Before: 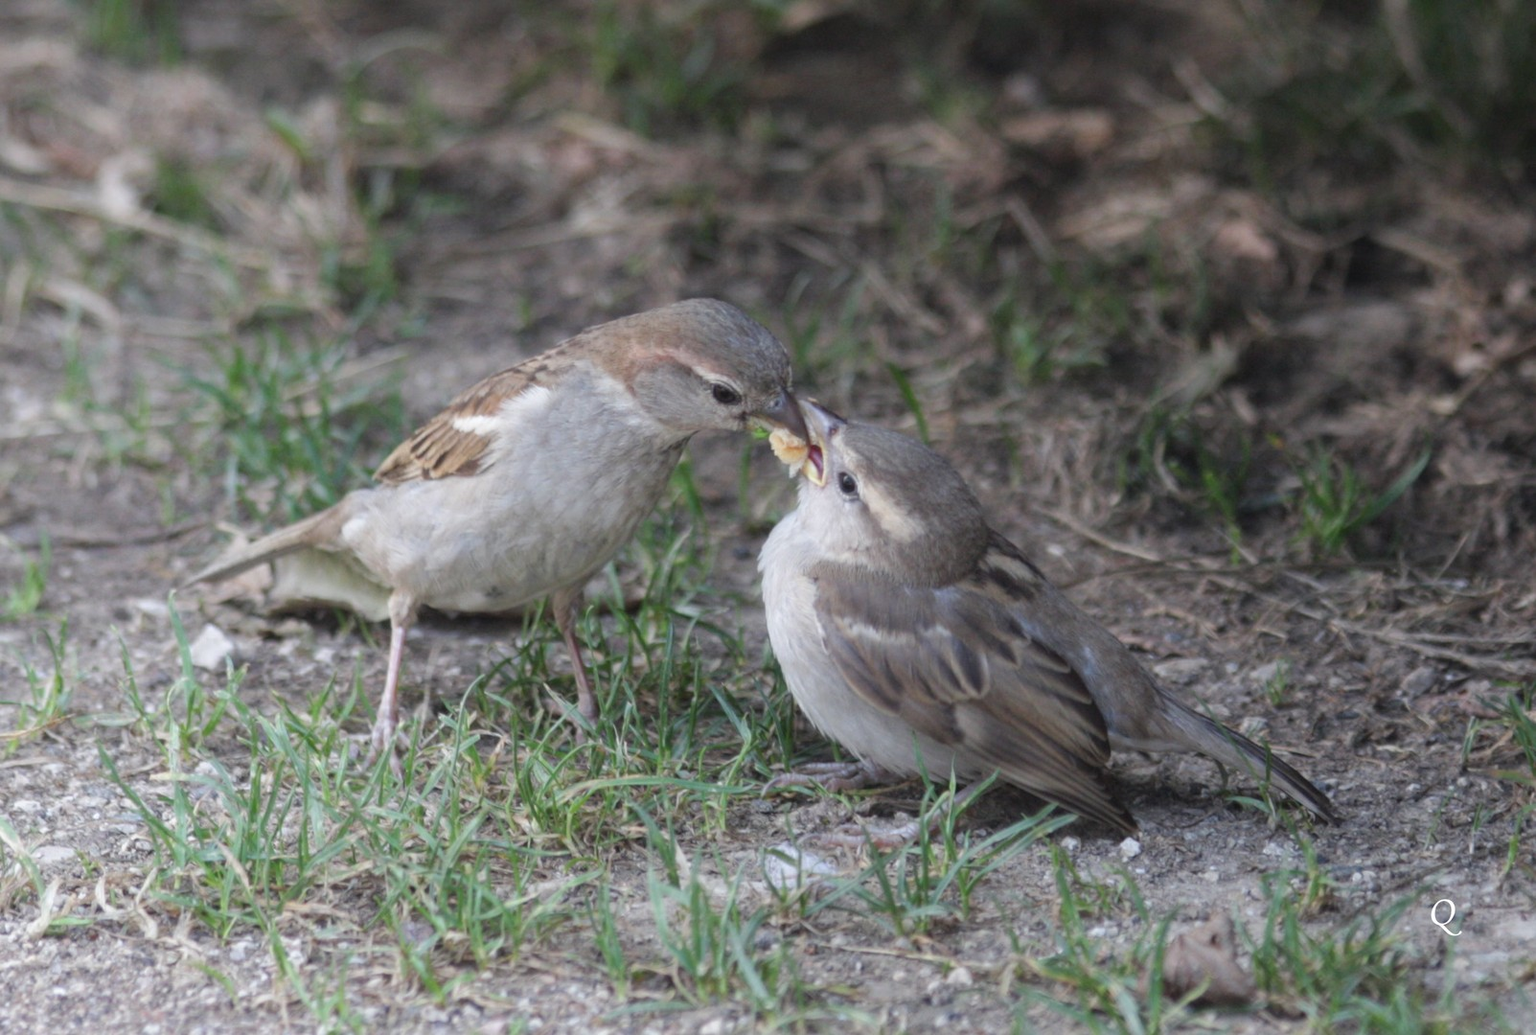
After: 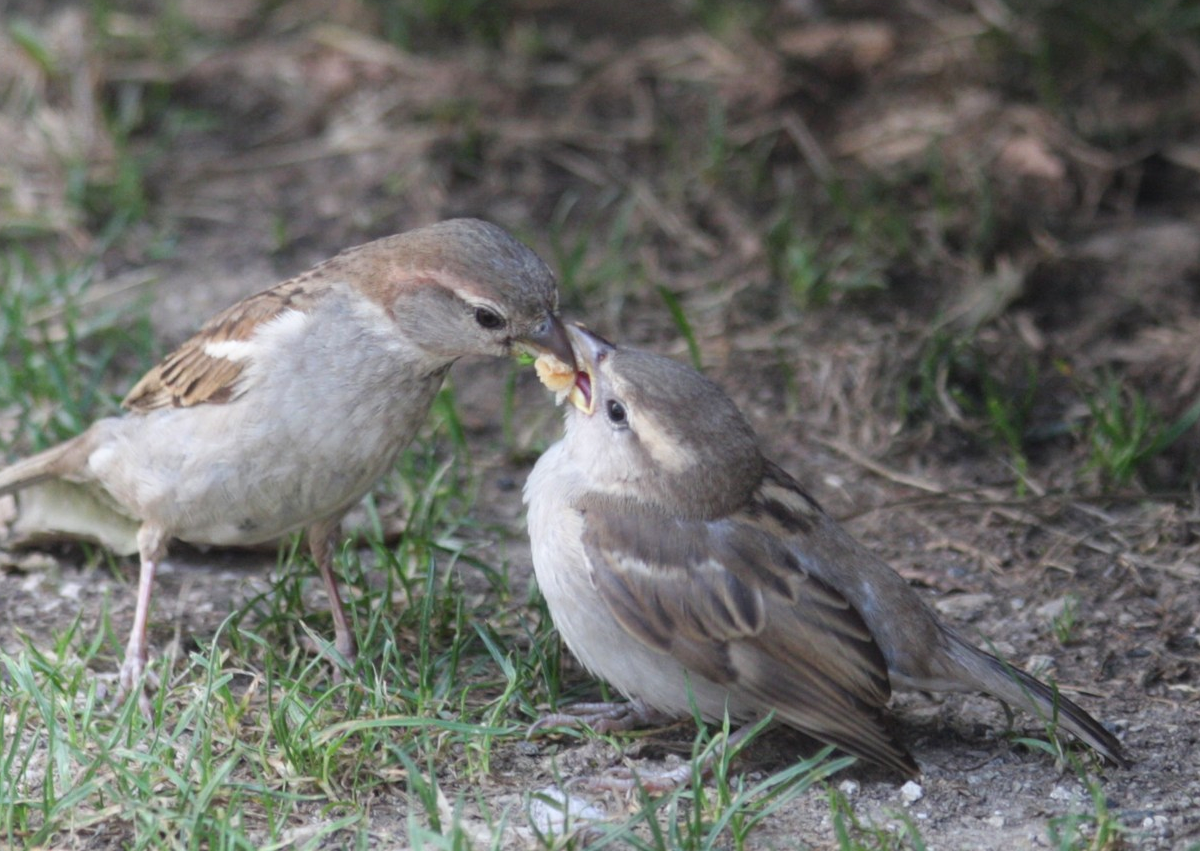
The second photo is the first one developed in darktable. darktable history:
crop: left 16.768%, top 8.653%, right 8.362%, bottom 12.485%
shadows and highlights: shadows 0, highlights 40
contrast brightness saturation: contrast 0.1, brightness 0.03, saturation 0.09
